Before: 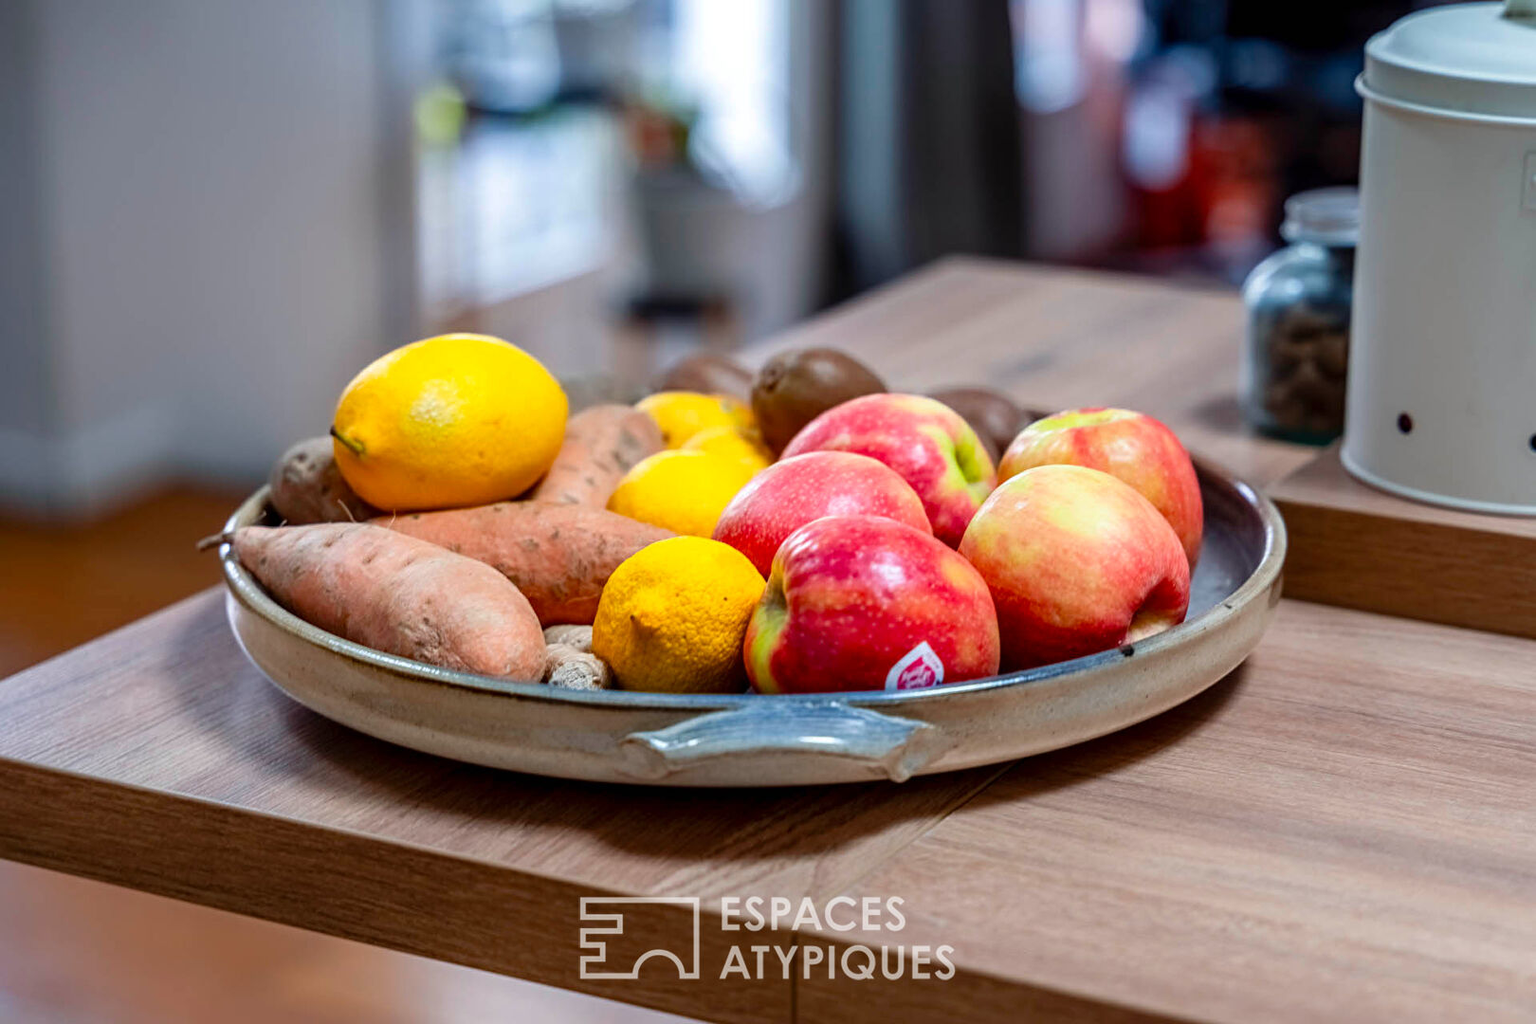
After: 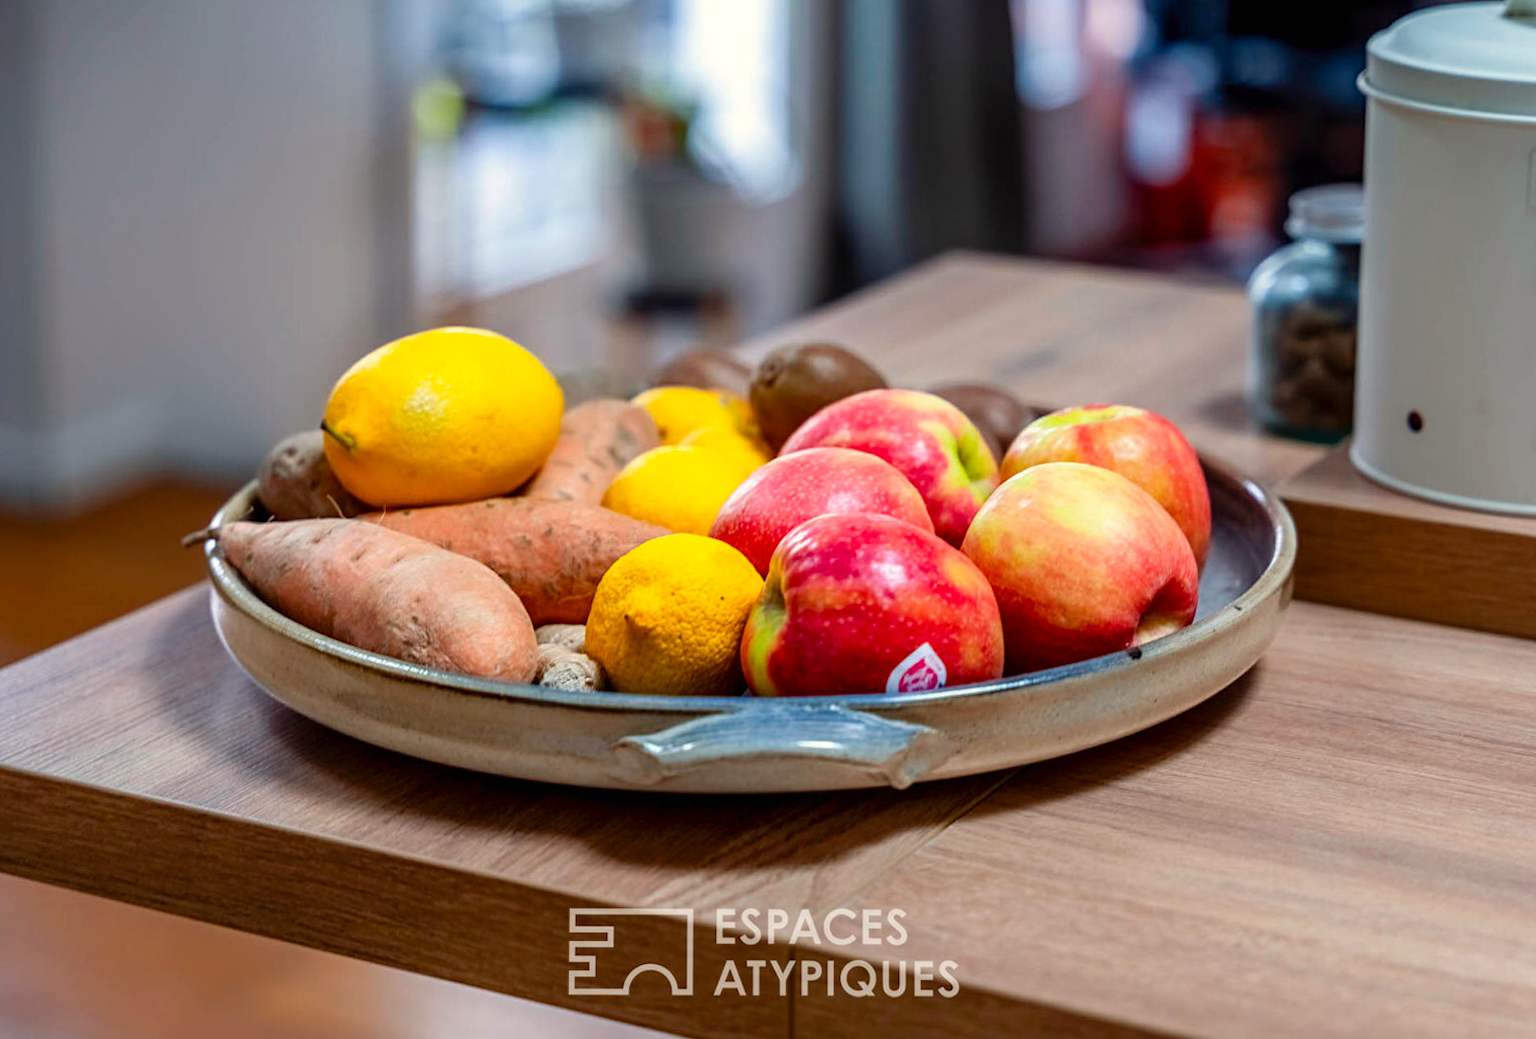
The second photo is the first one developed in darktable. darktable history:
rotate and perspective: rotation 0.226°, lens shift (vertical) -0.042, crop left 0.023, crop right 0.982, crop top 0.006, crop bottom 0.994
white balance: red 1.009, blue 0.985
color balance rgb: perceptual saturation grading › global saturation 10%
color correction: highlights b* 3
